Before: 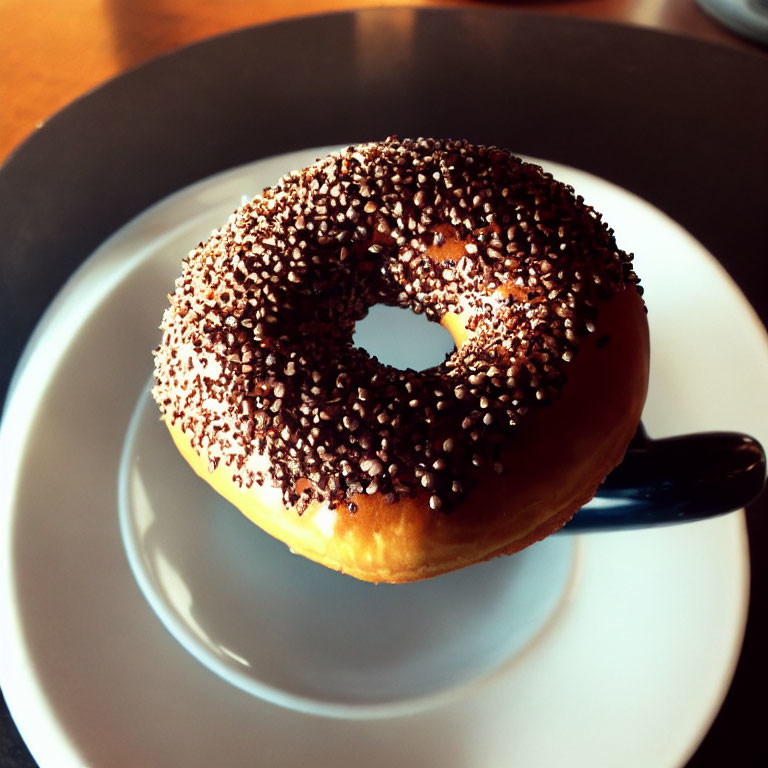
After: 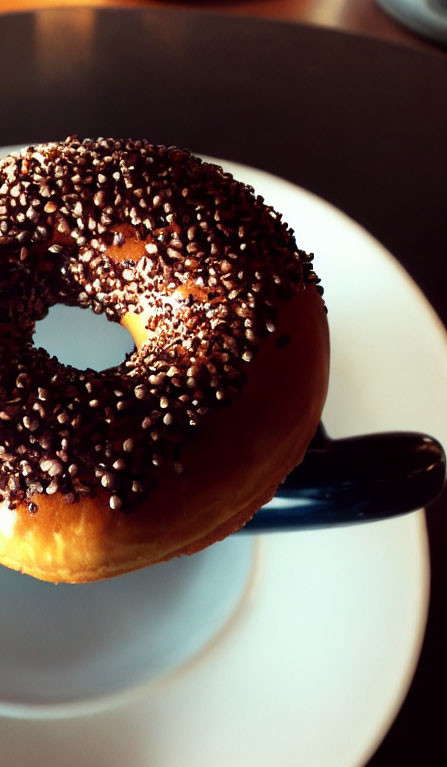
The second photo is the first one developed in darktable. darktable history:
crop: left 41.774%
